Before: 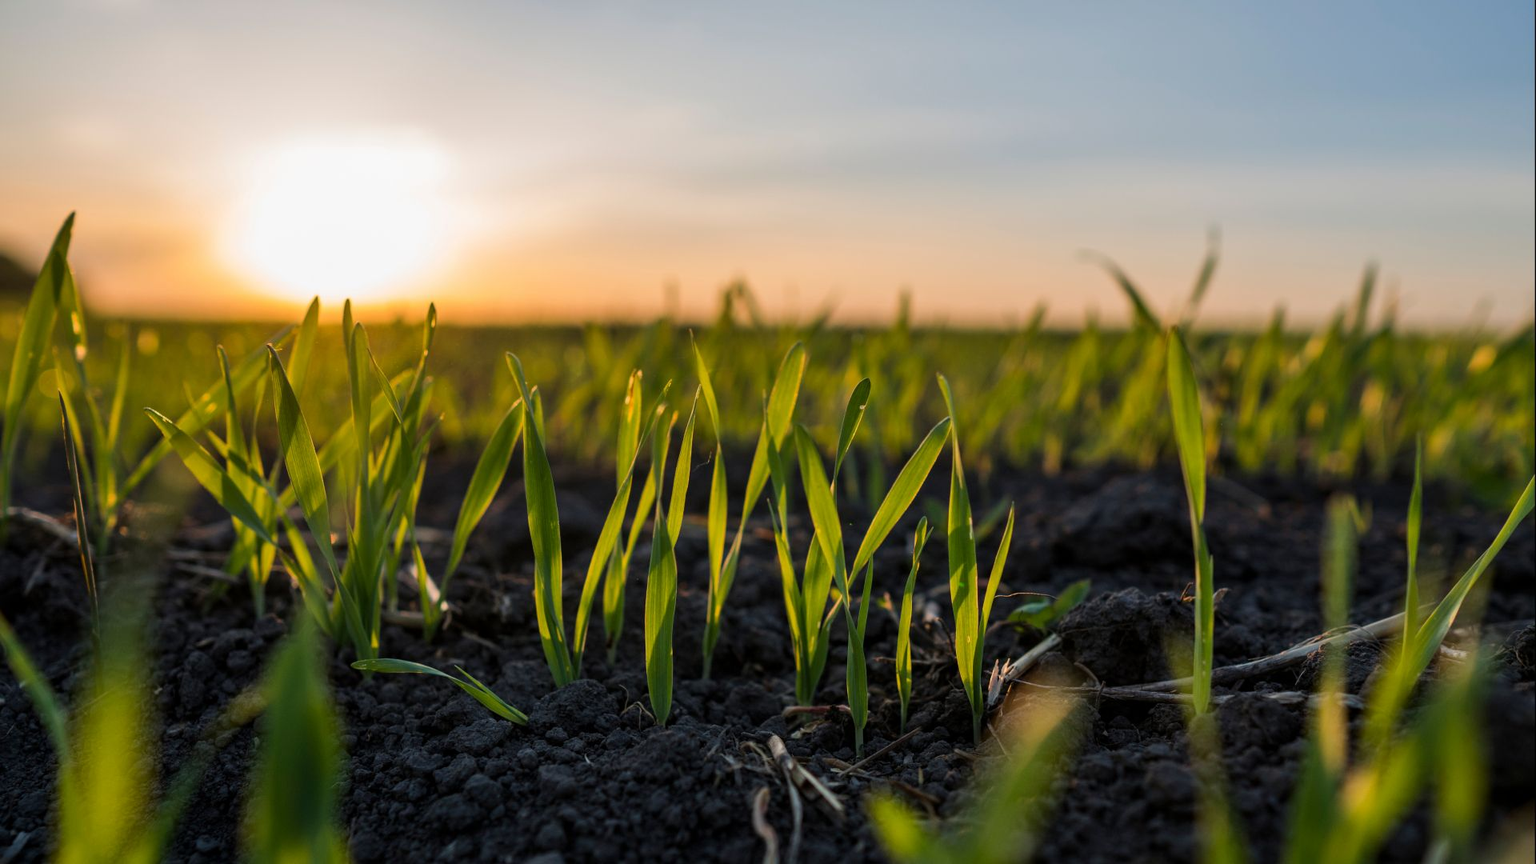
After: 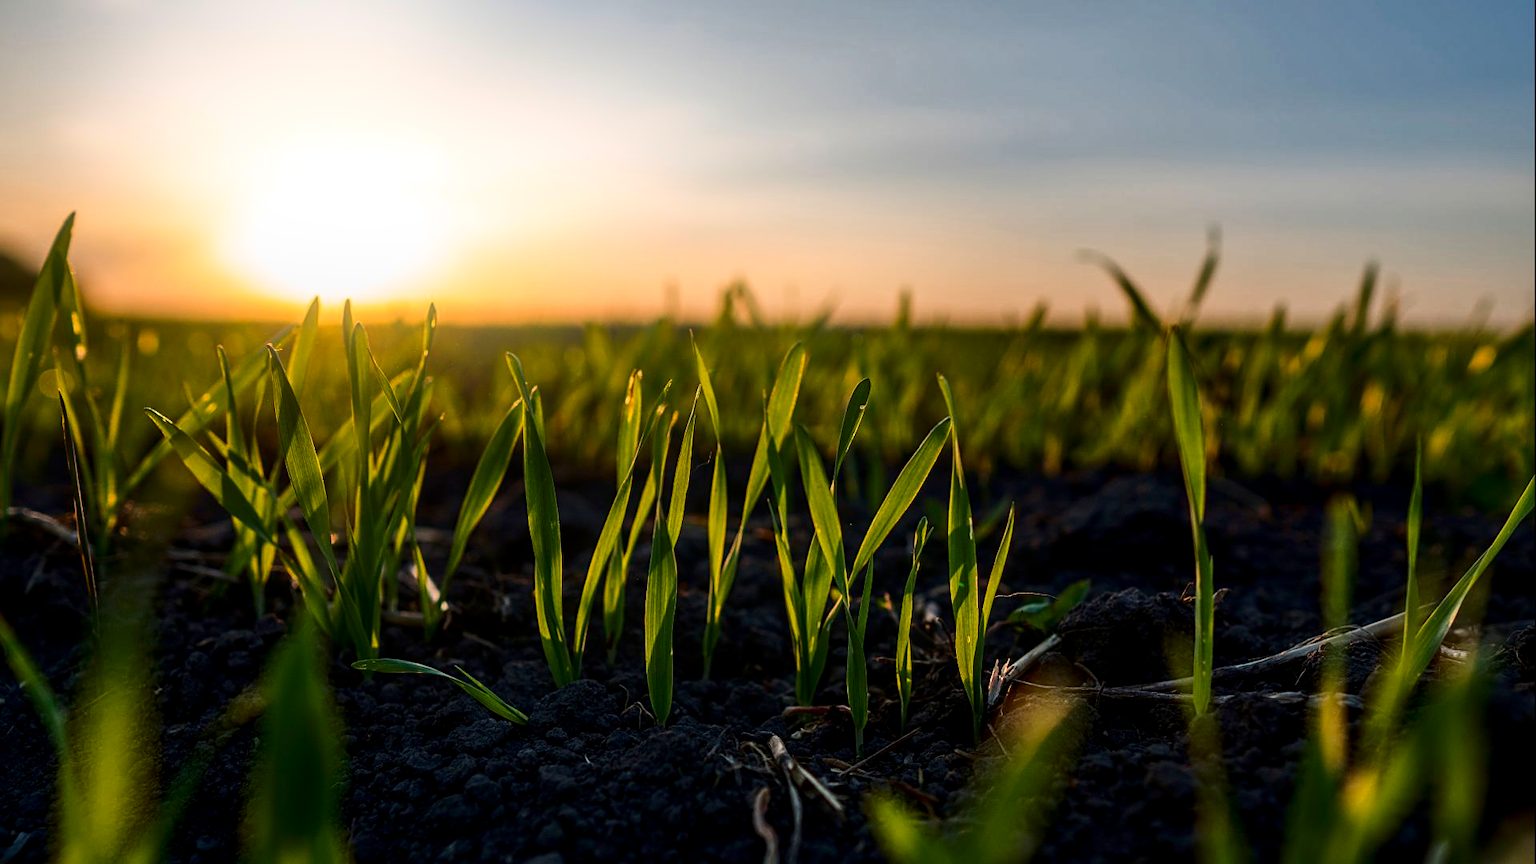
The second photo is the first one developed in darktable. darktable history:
contrast brightness saturation: contrast 0.13, brightness -0.24, saturation 0.14
local contrast: on, module defaults
sharpen: on, module defaults
bloom: on, module defaults
